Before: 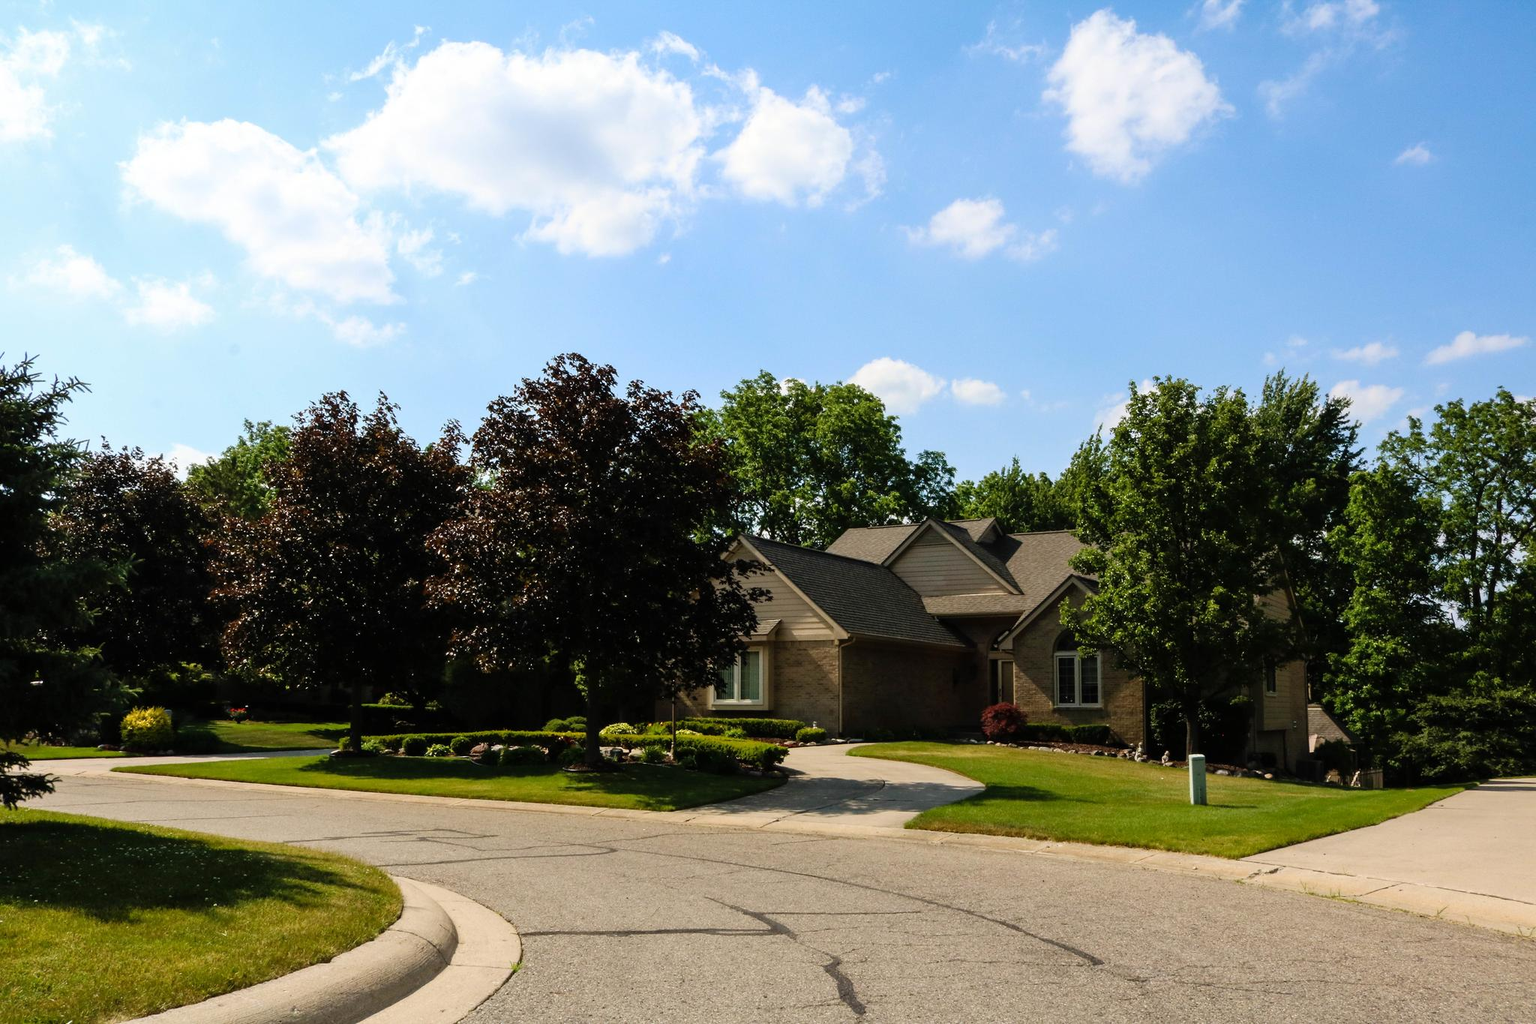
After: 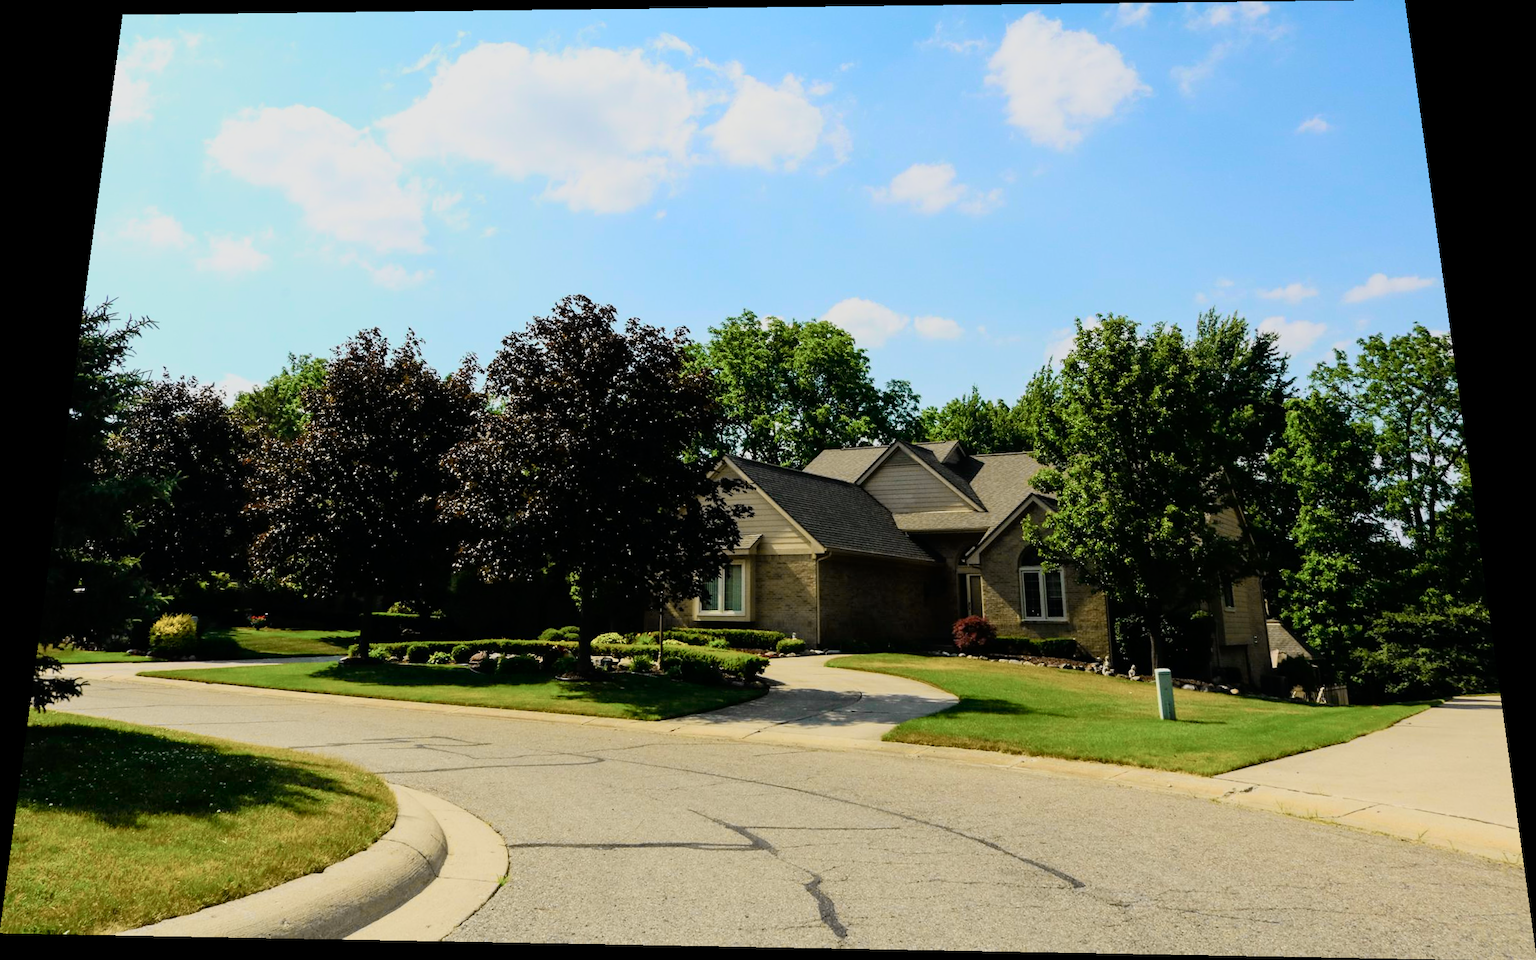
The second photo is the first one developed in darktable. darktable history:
rotate and perspective: rotation 0.128°, lens shift (vertical) -0.181, lens shift (horizontal) -0.044, shear 0.001, automatic cropping off
white balance: red 1, blue 1
tone curve: curves: ch0 [(0, 0) (0.048, 0.024) (0.099, 0.082) (0.227, 0.255) (0.407, 0.482) (0.543, 0.634) (0.719, 0.77) (0.837, 0.843) (1, 0.906)]; ch1 [(0, 0) (0.3, 0.268) (0.404, 0.374) (0.475, 0.463) (0.501, 0.499) (0.514, 0.502) (0.551, 0.541) (0.643, 0.648) (0.682, 0.674) (0.802, 0.812) (1, 1)]; ch2 [(0, 0) (0.259, 0.207) (0.323, 0.311) (0.364, 0.368) (0.442, 0.461) (0.498, 0.498) (0.531, 0.528) (0.581, 0.602) (0.629, 0.659) (0.768, 0.728) (1, 1)], color space Lab, independent channels, preserve colors none
